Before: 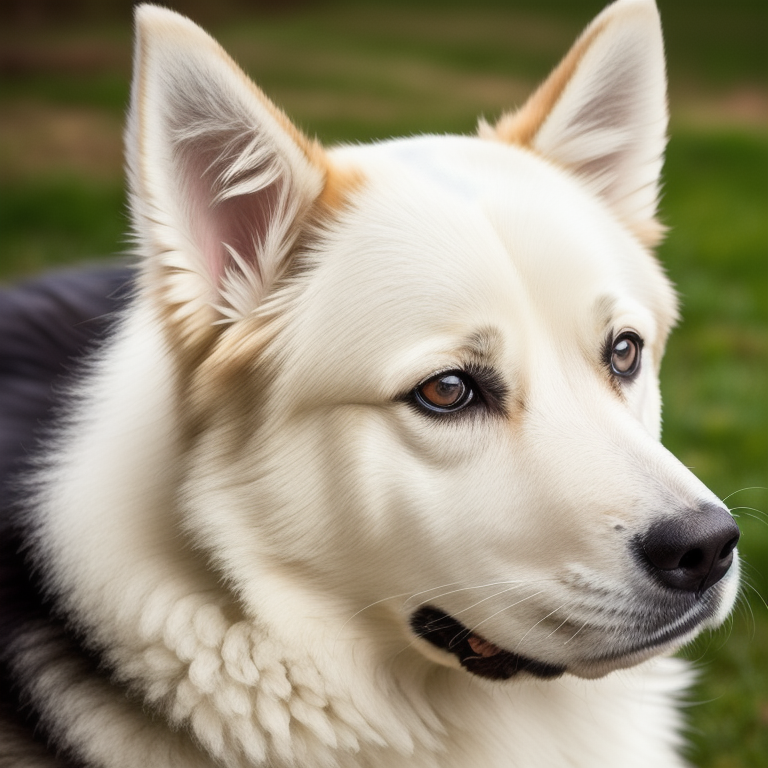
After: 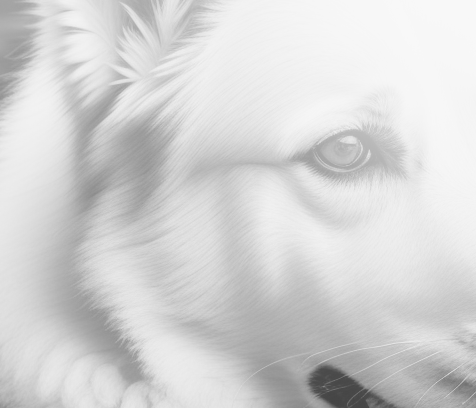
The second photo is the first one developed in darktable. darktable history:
crop: left 13.312%, top 31.28%, right 24.627%, bottom 15.582%
bloom: on, module defaults
tone equalizer: on, module defaults
monochrome: a -35.87, b 49.73, size 1.7
